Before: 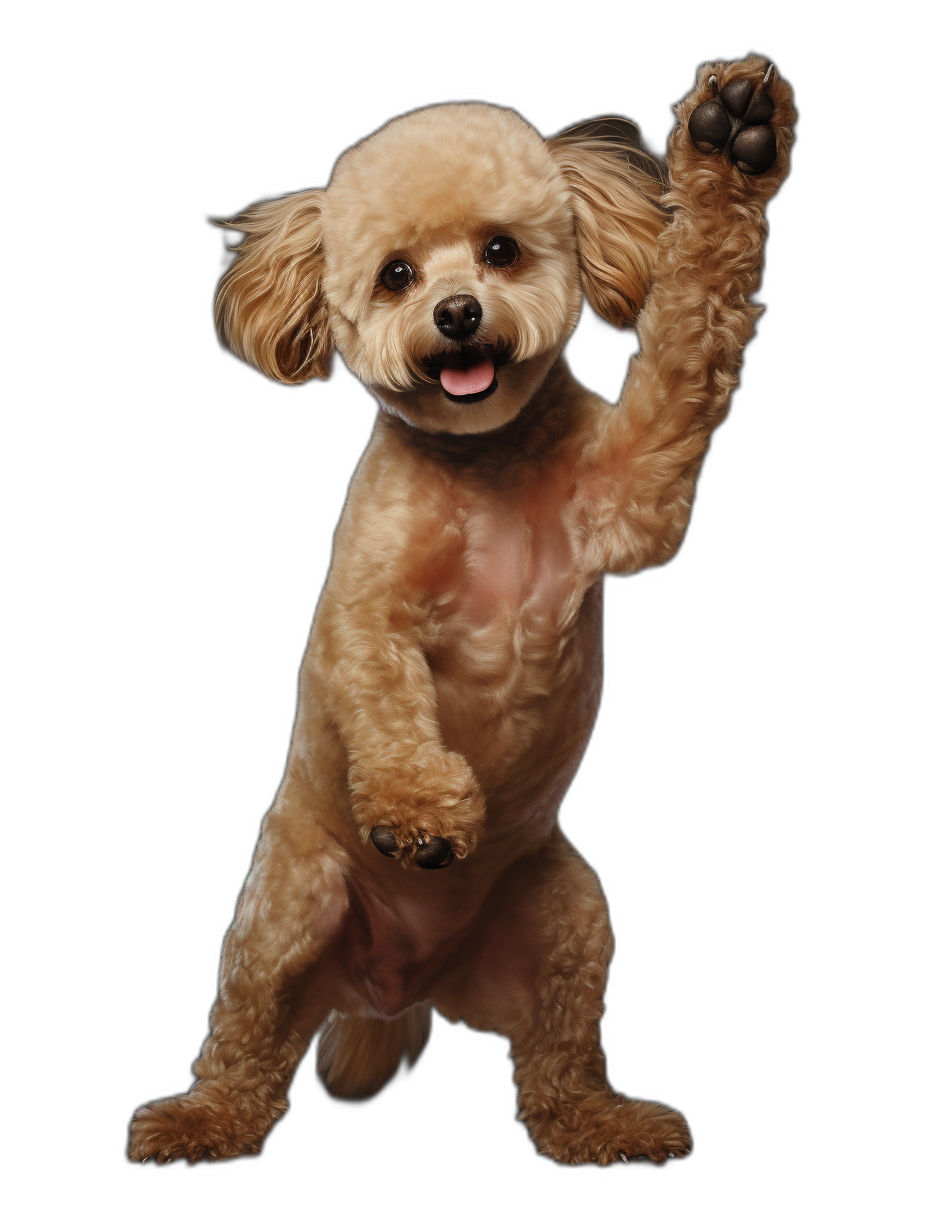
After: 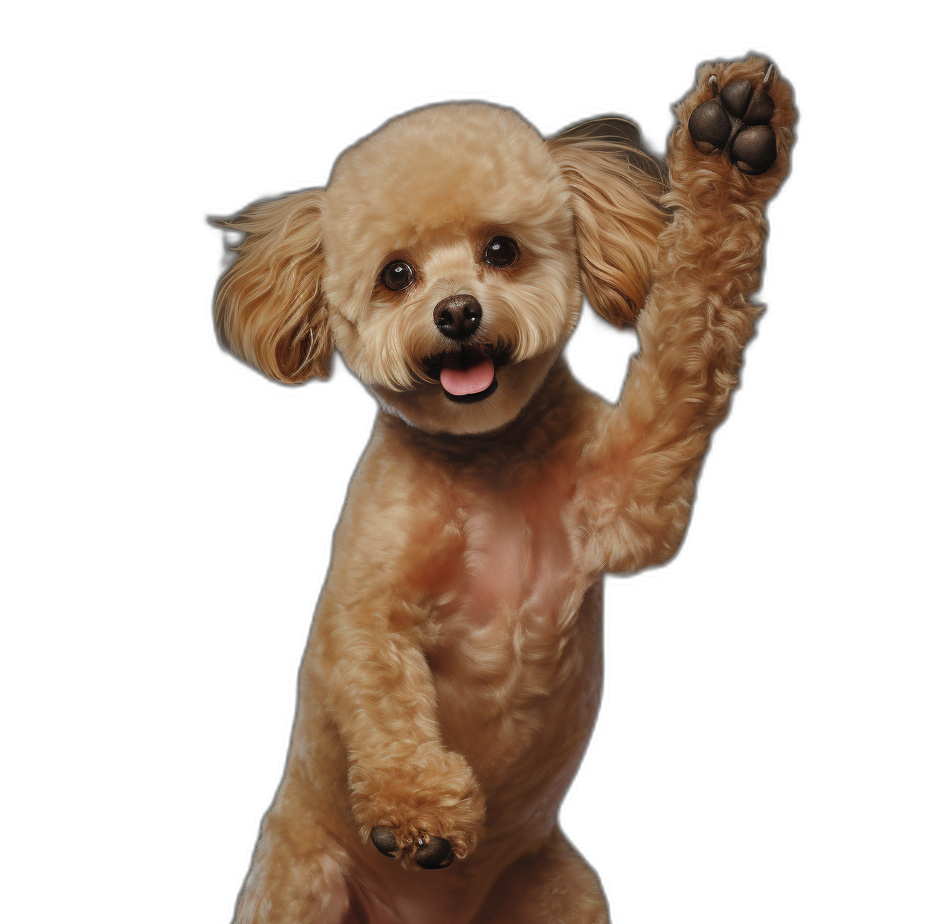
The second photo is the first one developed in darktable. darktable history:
shadows and highlights: on, module defaults
crop: bottom 24.988%
